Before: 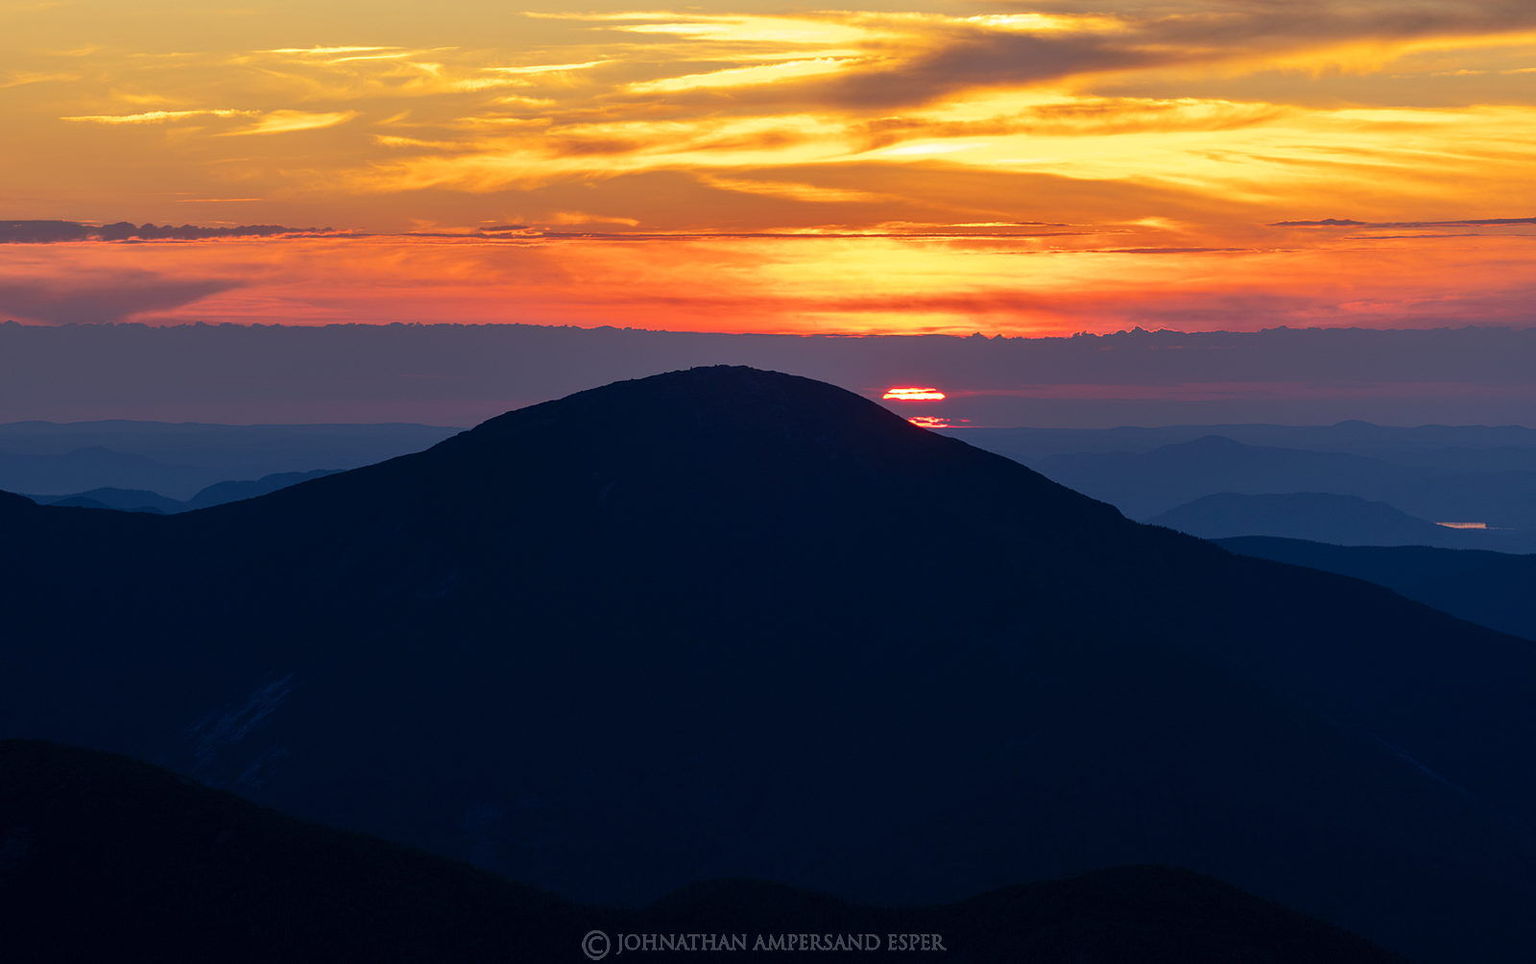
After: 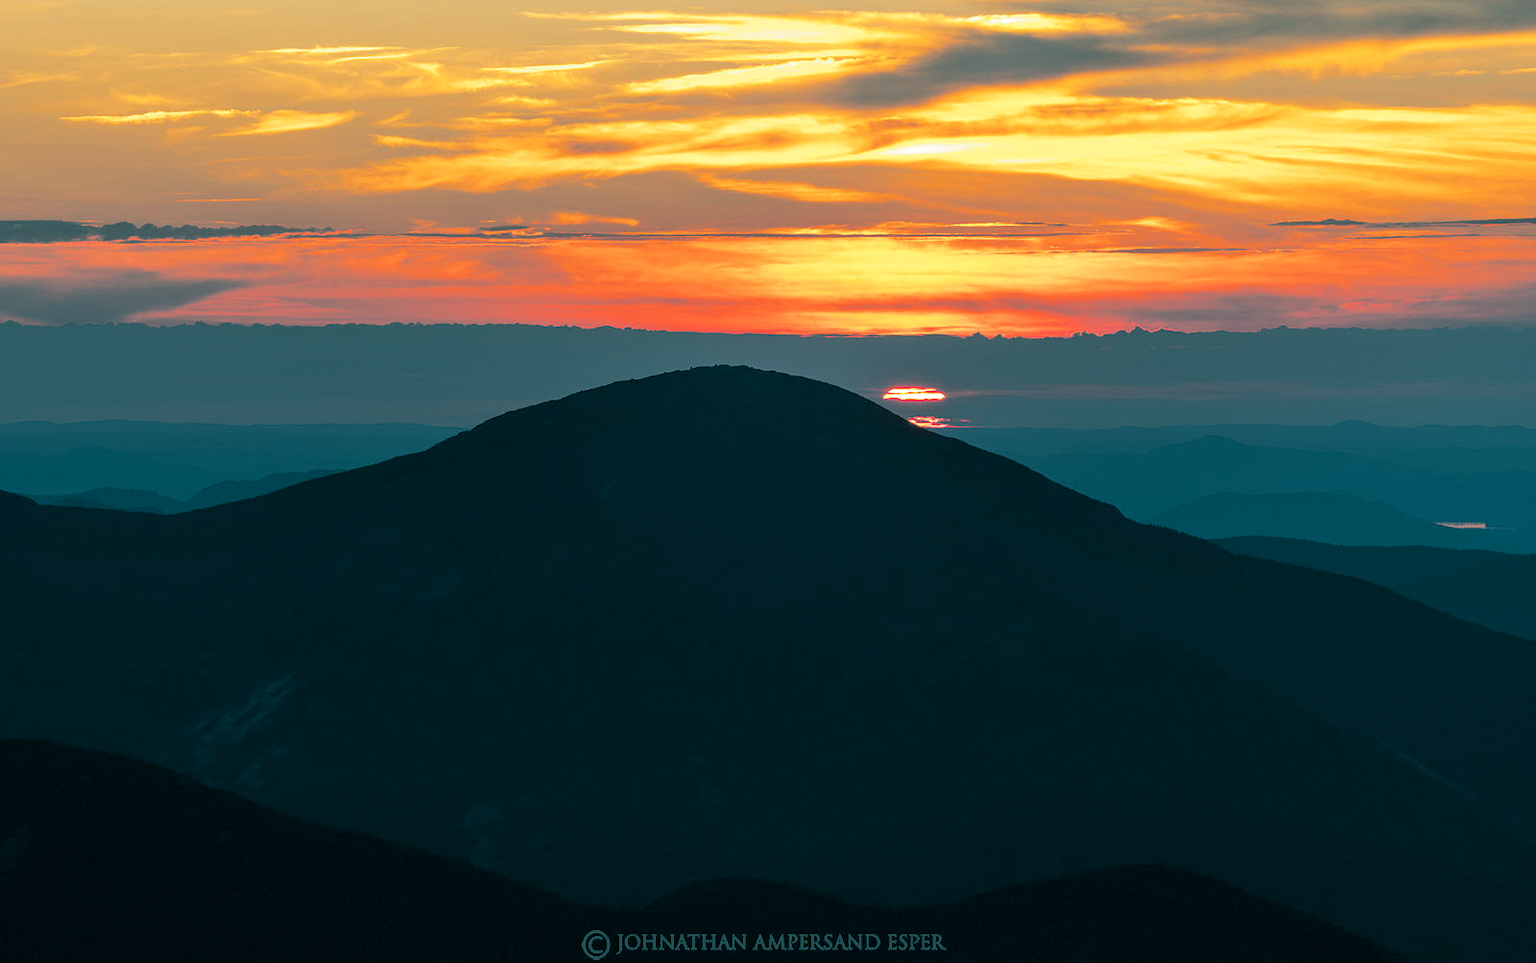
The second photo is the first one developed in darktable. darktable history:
split-toning: shadows › hue 183.6°, shadows › saturation 0.52, highlights › hue 0°, highlights › saturation 0
shadows and highlights: radius 93.07, shadows -14.46, white point adjustment 0.23, highlights 31.48, compress 48.23%, highlights color adjustment 52.79%, soften with gaussian
contrast equalizer: octaves 7, y [[0.6 ×6], [0.55 ×6], [0 ×6], [0 ×6], [0 ×6]], mix 0.15
